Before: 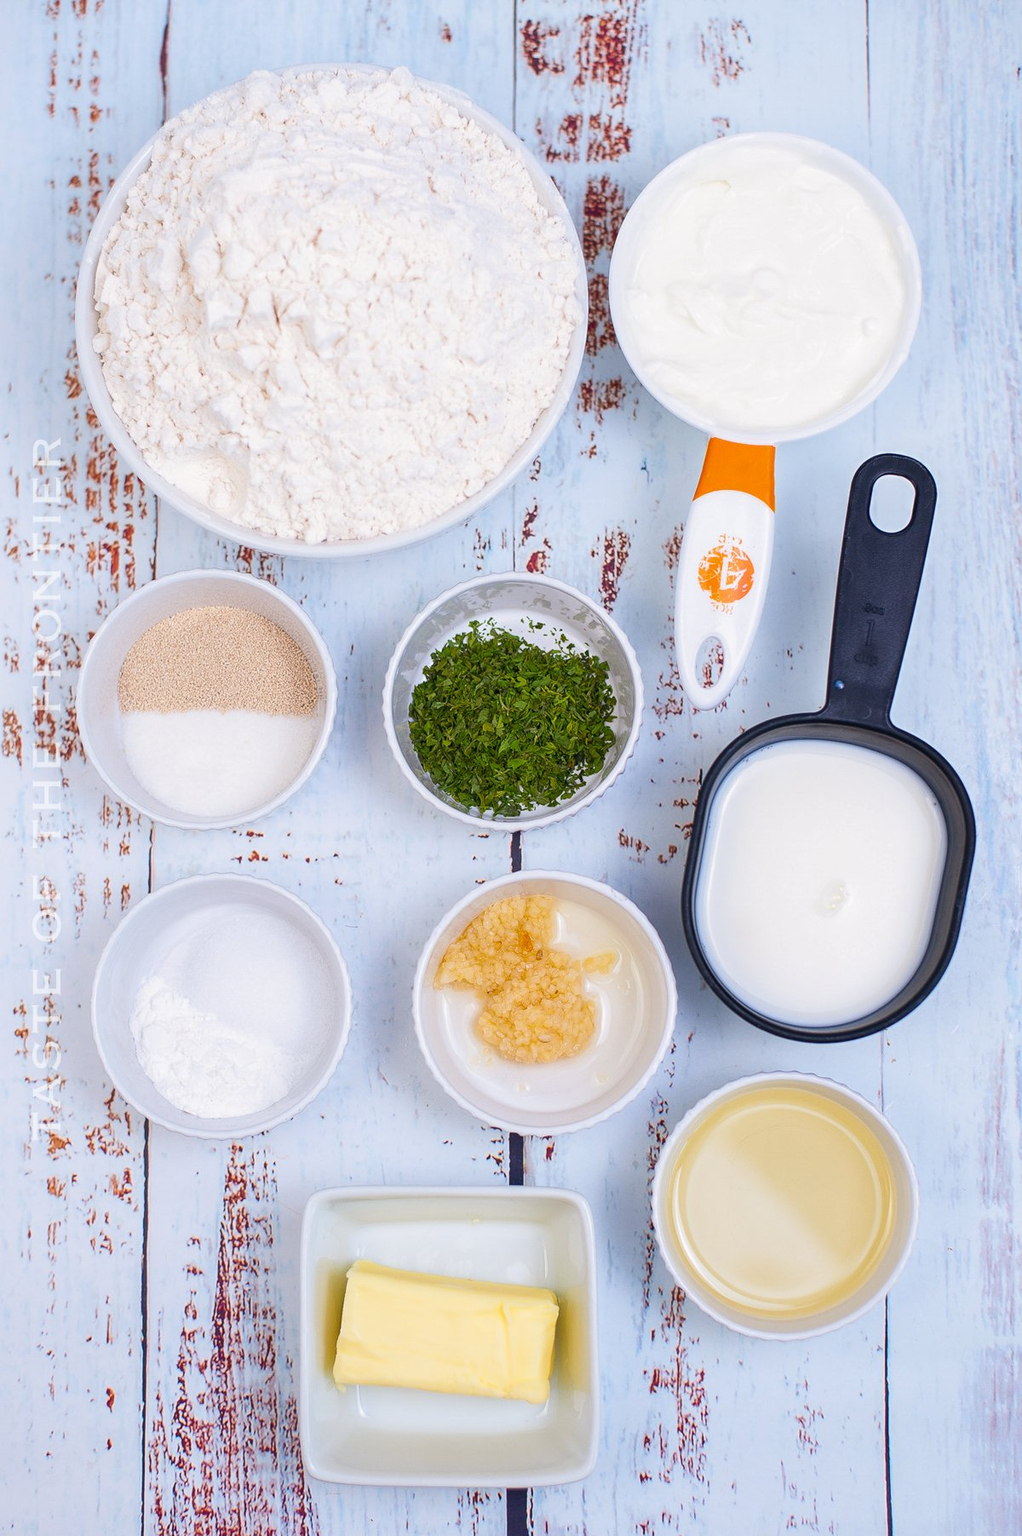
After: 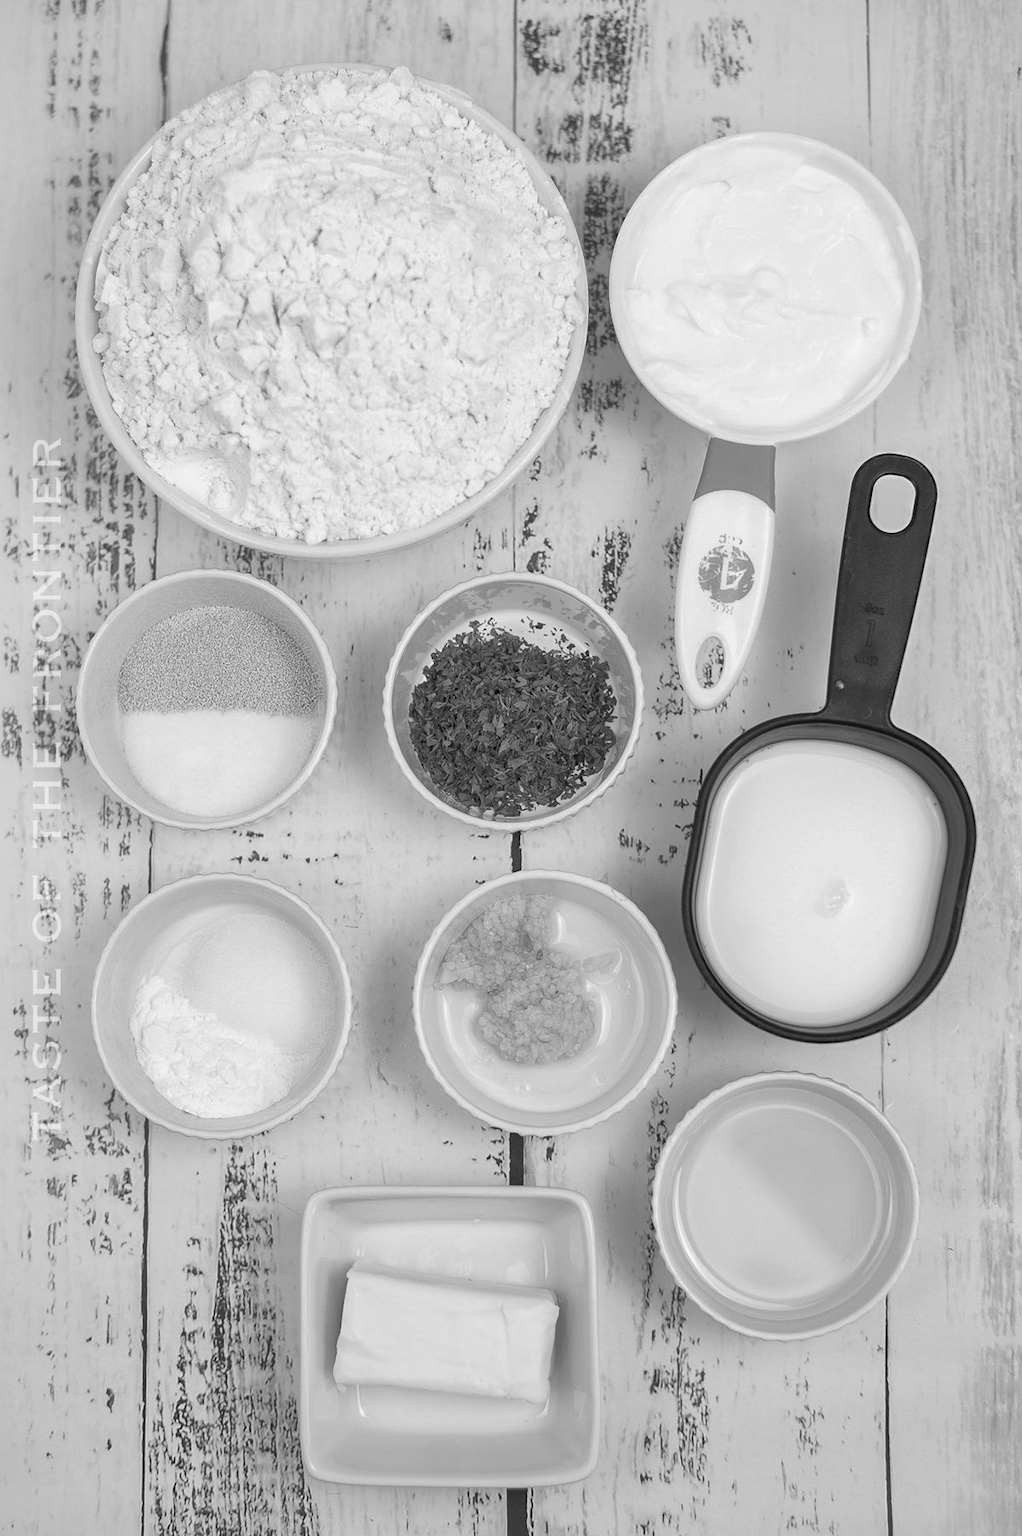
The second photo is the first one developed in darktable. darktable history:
shadows and highlights: on, module defaults
monochrome: on, module defaults
